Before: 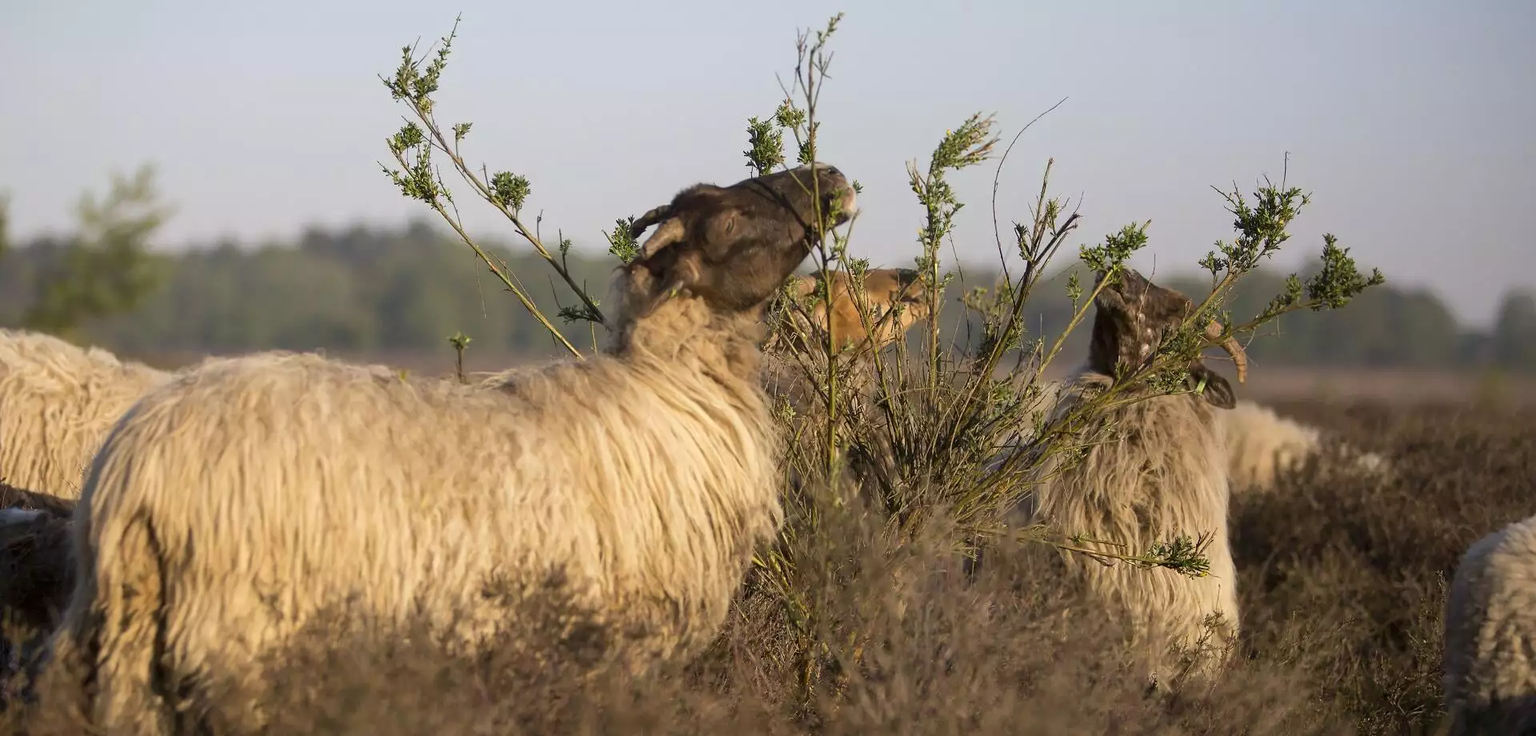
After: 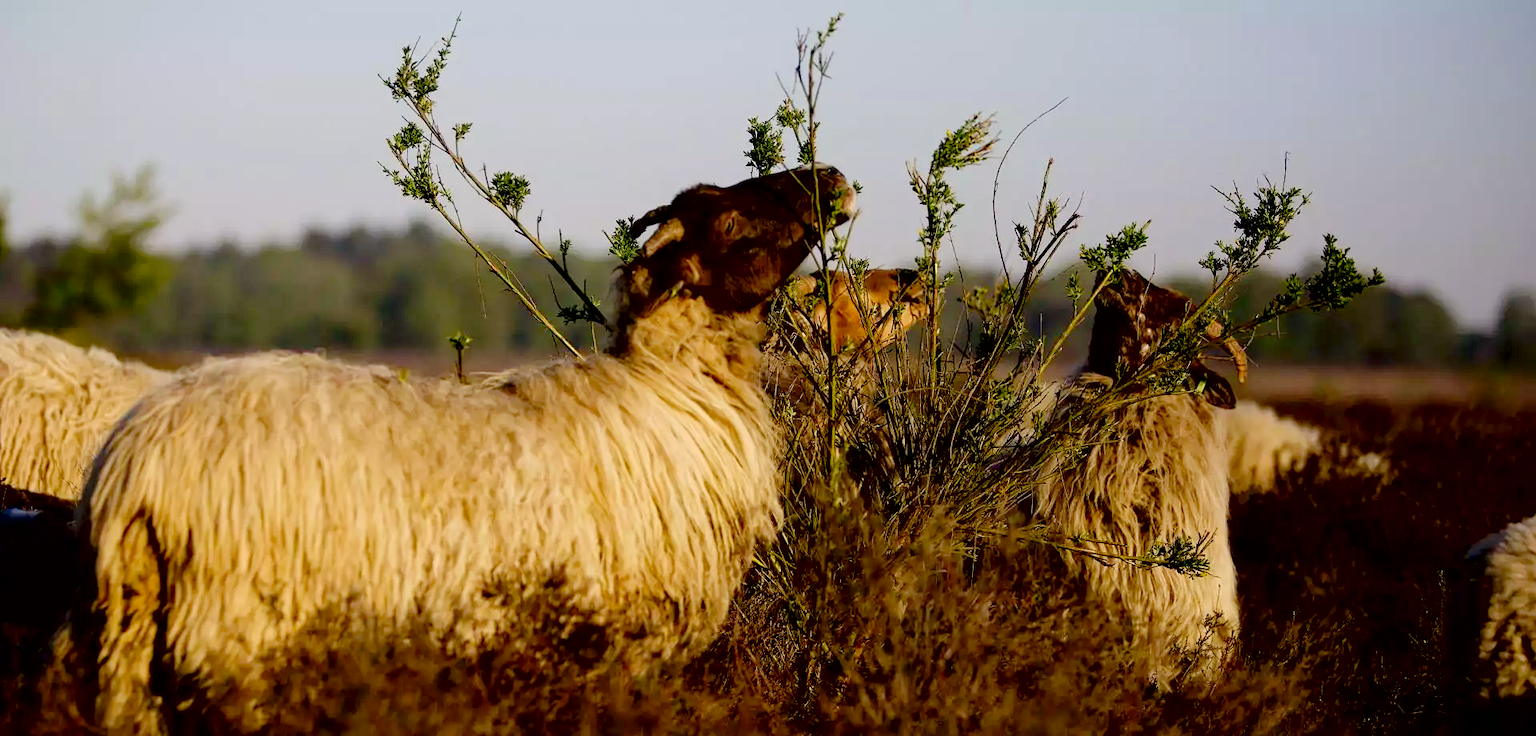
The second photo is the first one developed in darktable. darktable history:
tone curve: curves: ch0 [(0, 0) (0.003, 0.005) (0.011, 0.006) (0.025, 0.013) (0.044, 0.027) (0.069, 0.042) (0.1, 0.06) (0.136, 0.085) (0.177, 0.118) (0.224, 0.171) (0.277, 0.239) (0.335, 0.314) (0.399, 0.394) (0.468, 0.473) (0.543, 0.552) (0.623, 0.64) (0.709, 0.718) (0.801, 0.801) (0.898, 0.882) (1, 1)], preserve colors none
exposure: black level correction 0.056, compensate highlight preservation false
contrast brightness saturation: saturation 0.18
